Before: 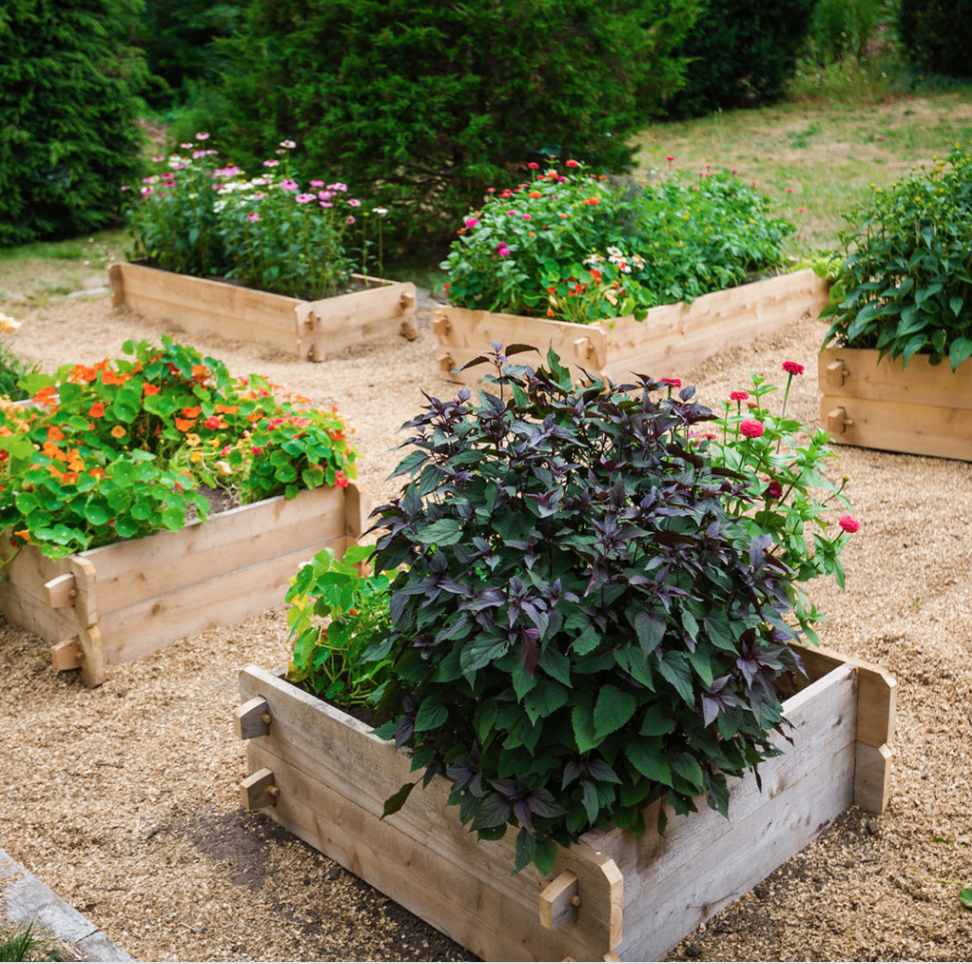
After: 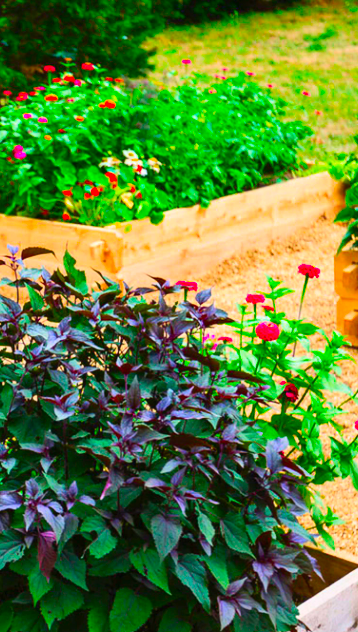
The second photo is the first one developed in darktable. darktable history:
contrast brightness saturation: contrast 0.2, brightness 0.15, saturation 0.14
shadows and highlights: radius 118.69, shadows 42.21, highlights -61.56, soften with gaussian
crop and rotate: left 49.936%, top 10.094%, right 13.136%, bottom 24.256%
color correction: saturation 2.15
